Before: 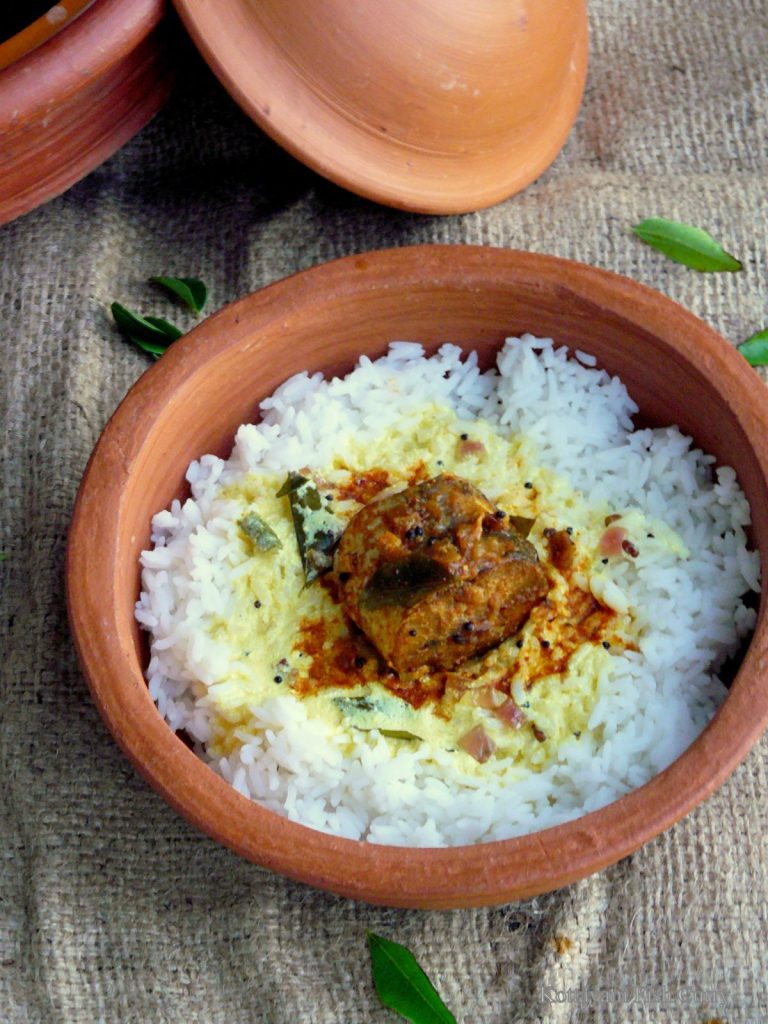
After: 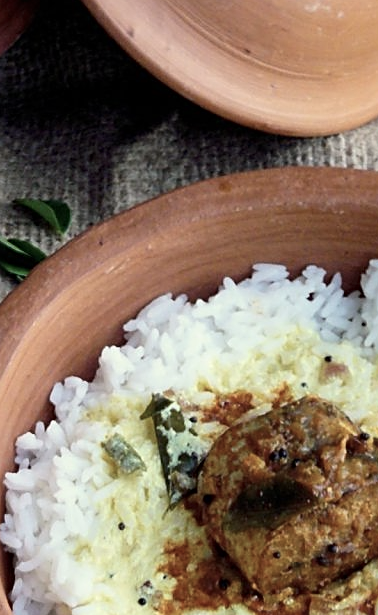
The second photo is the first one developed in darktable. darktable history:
contrast brightness saturation: contrast 0.1, saturation -0.36
crop: left 17.835%, top 7.675%, right 32.881%, bottom 32.213%
sharpen: on, module defaults
